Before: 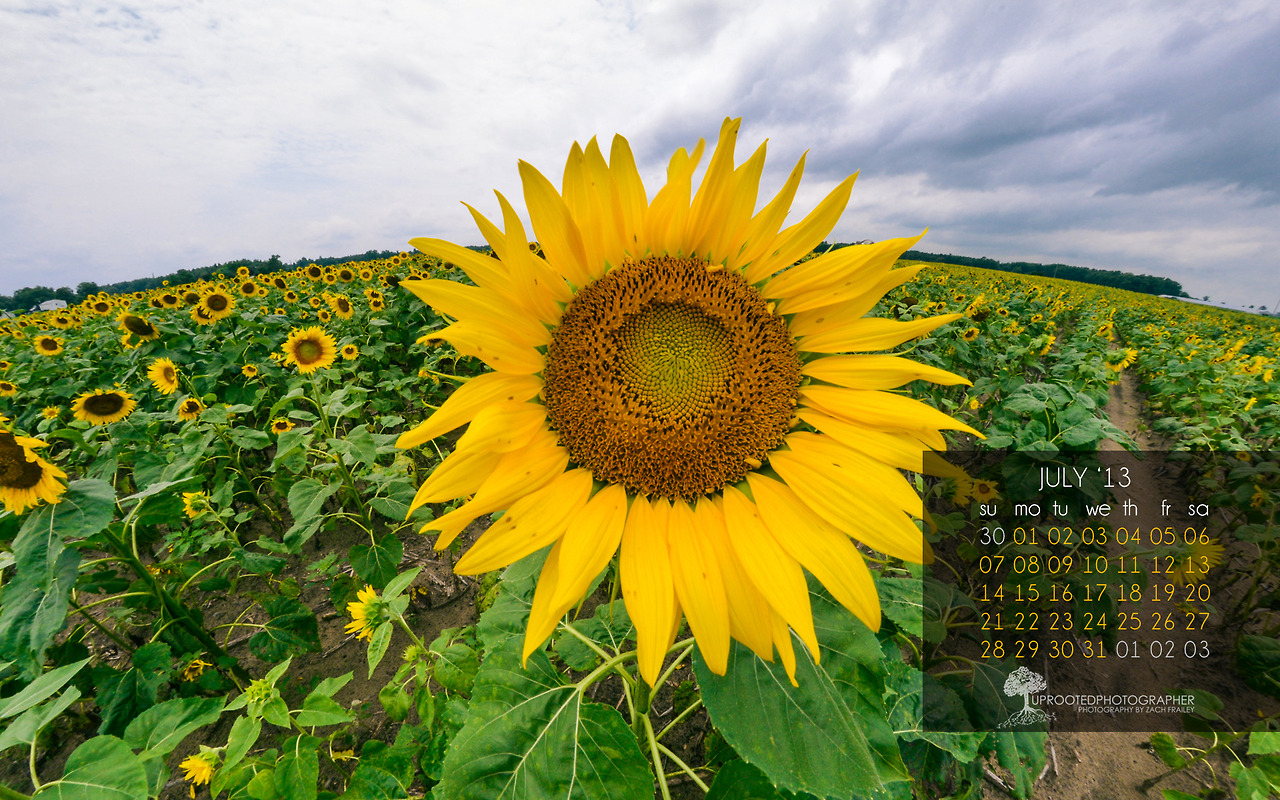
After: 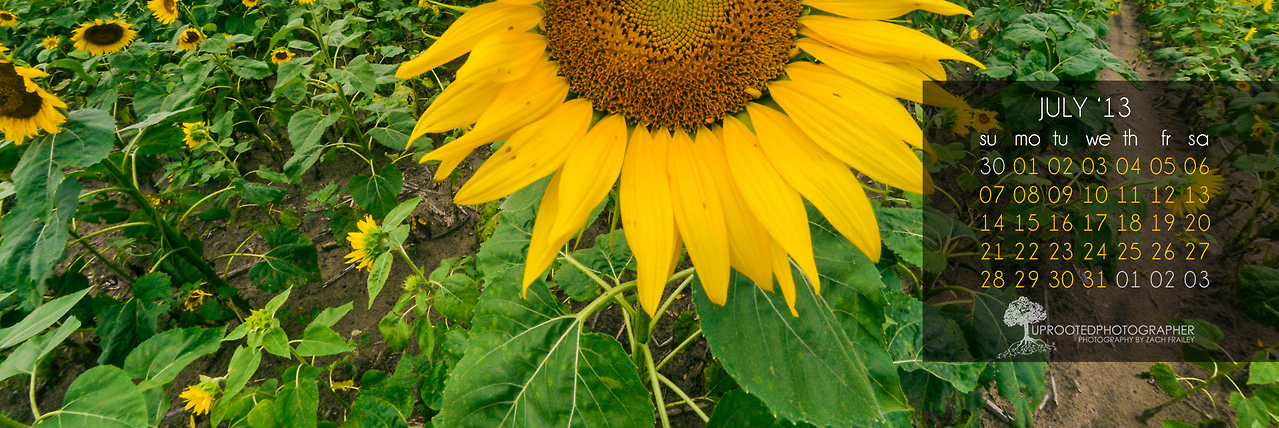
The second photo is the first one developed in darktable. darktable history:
crop and rotate: top 46.497%, right 0.003%
